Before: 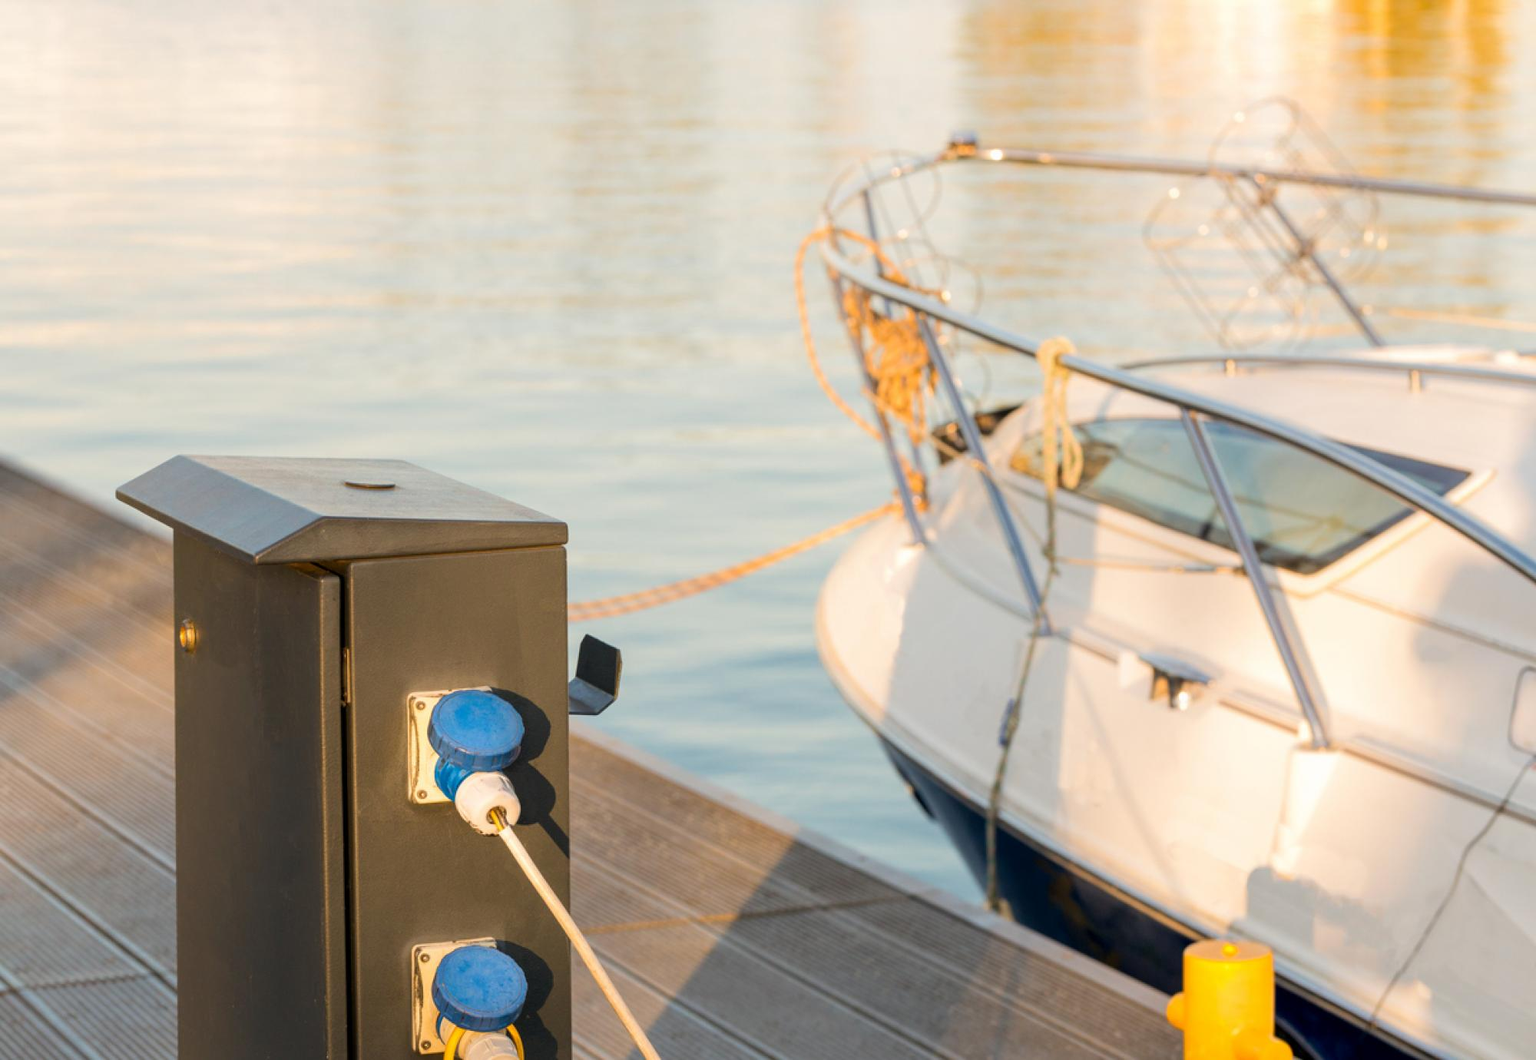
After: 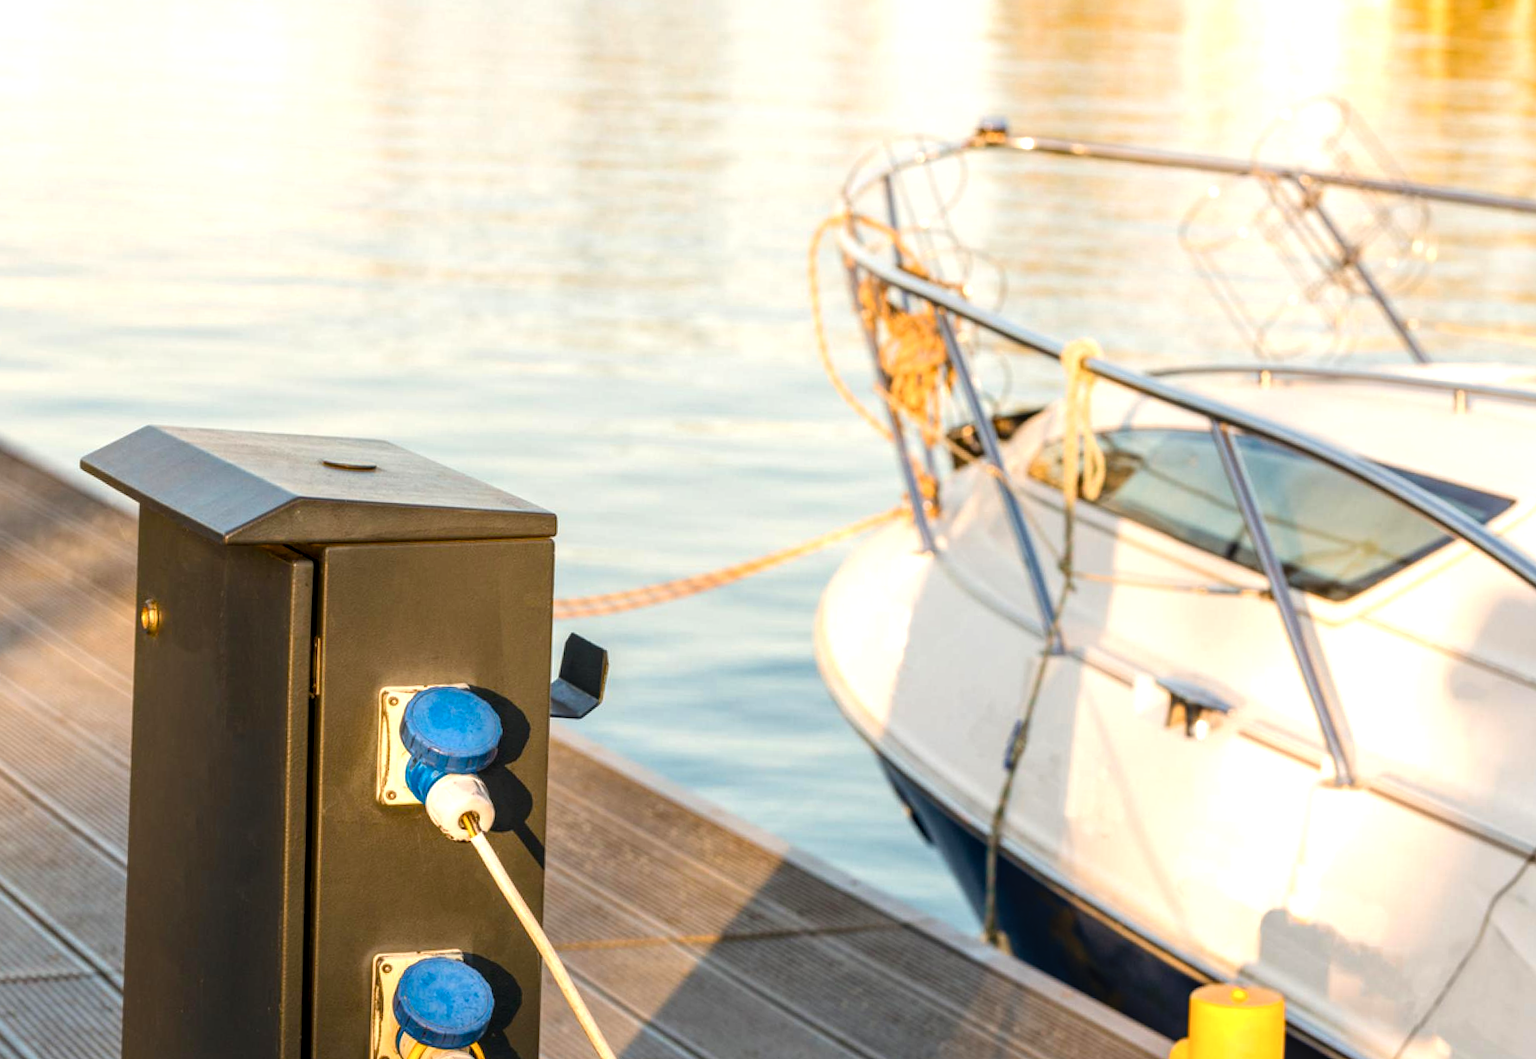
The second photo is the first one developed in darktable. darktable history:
local contrast: on, module defaults
crop and rotate: angle -2.38°
color balance rgb: shadows lift › luminance -20%, power › hue 72.24°, highlights gain › luminance 15%, global offset › hue 171.6°, perceptual saturation grading › highlights -15%, perceptual saturation grading › shadows 25%, global vibrance 30%, contrast 10%
